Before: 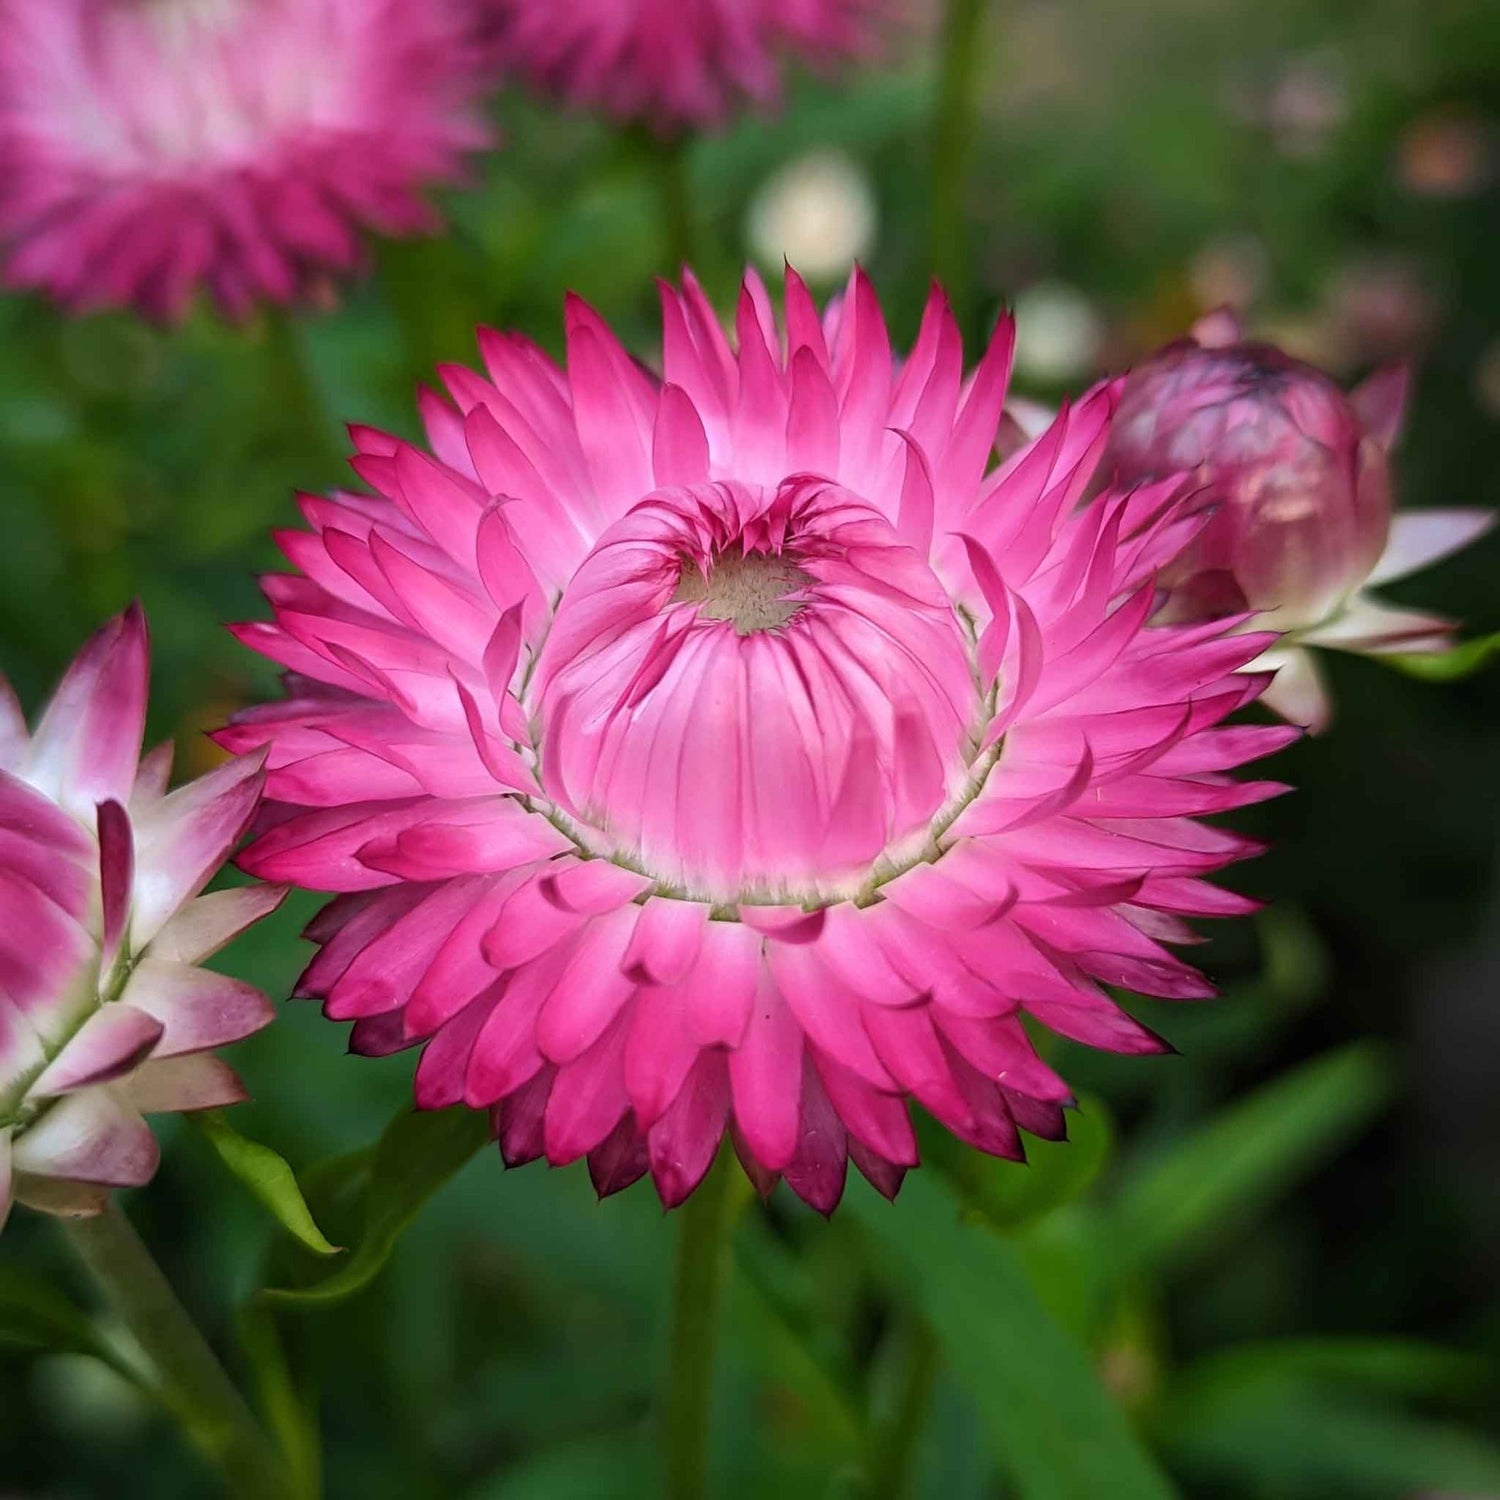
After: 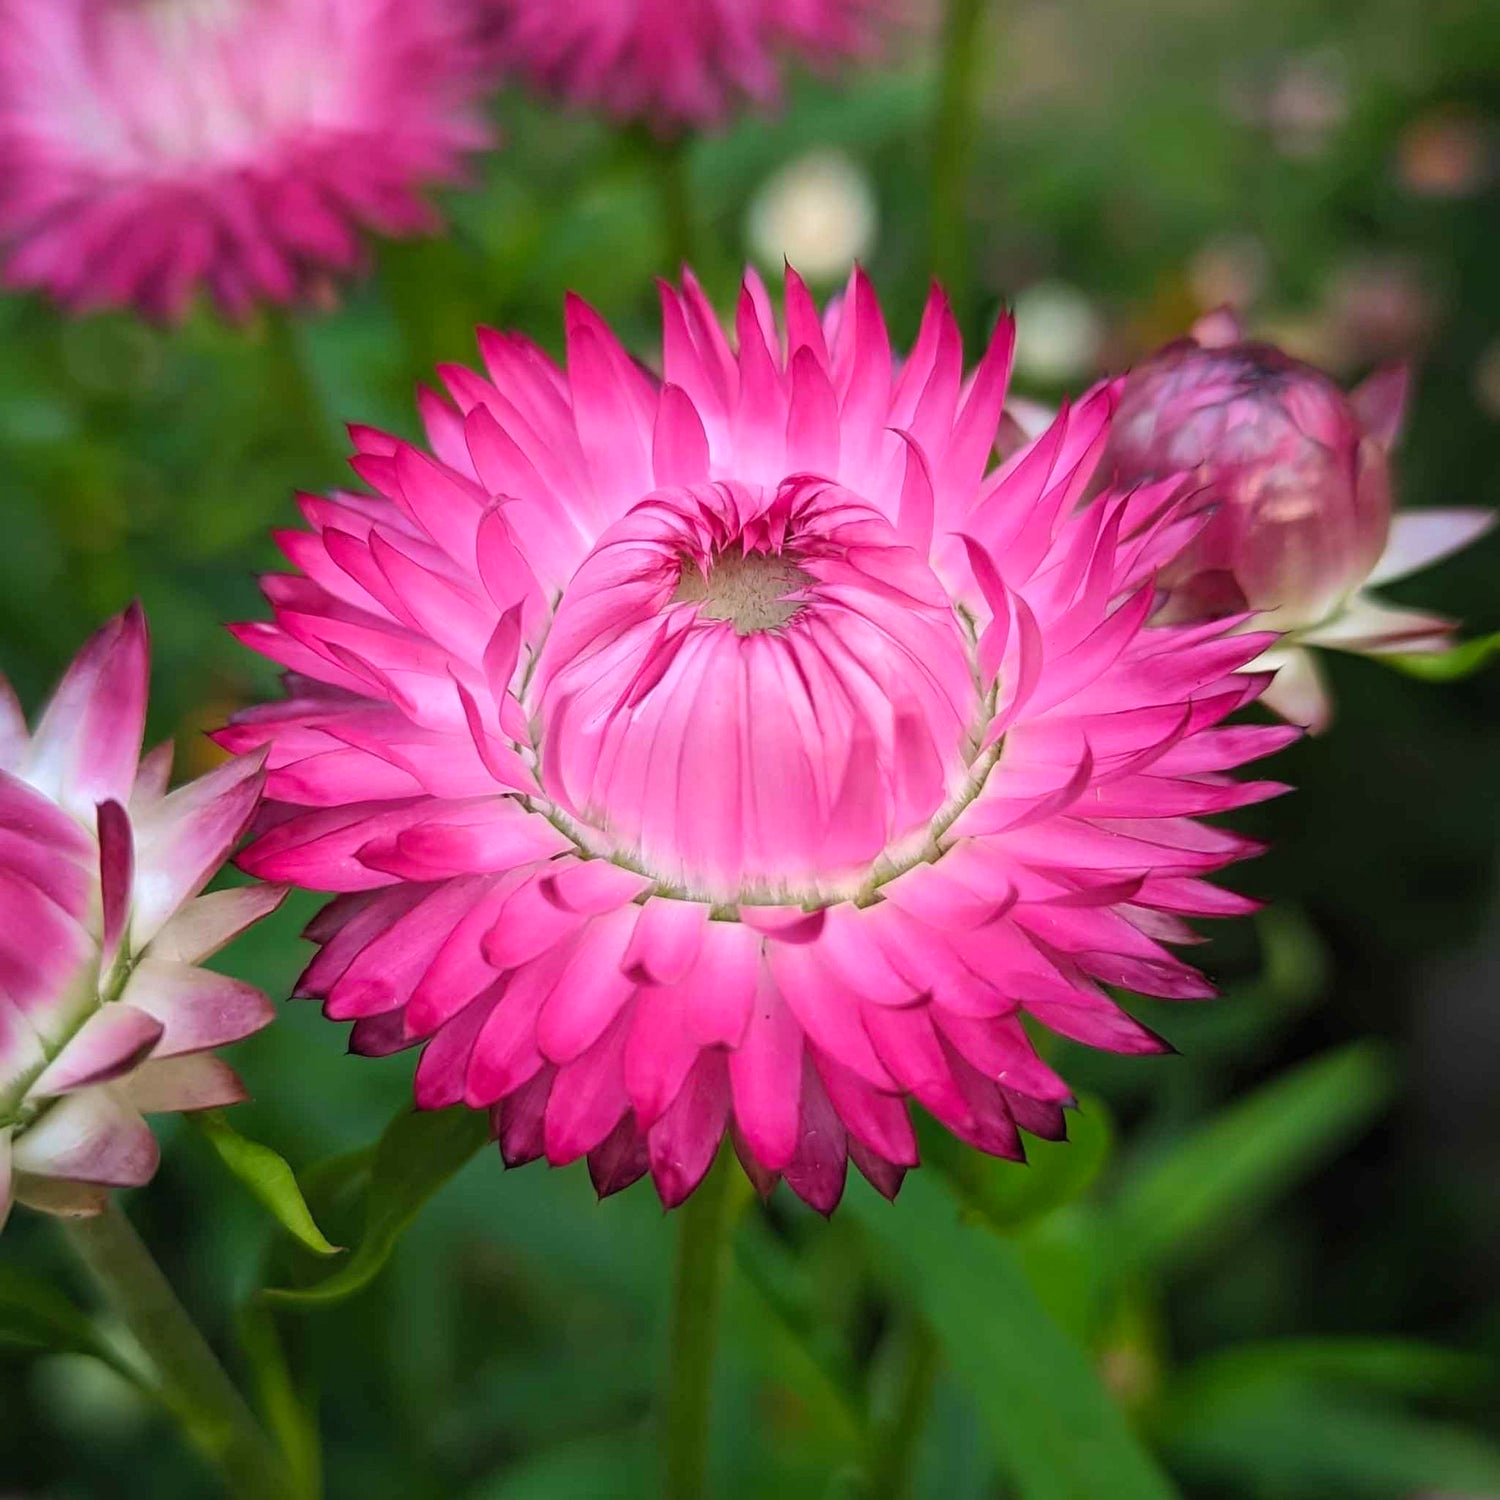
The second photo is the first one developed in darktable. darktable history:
contrast brightness saturation: contrast 0.031, brightness 0.062, saturation 0.127
